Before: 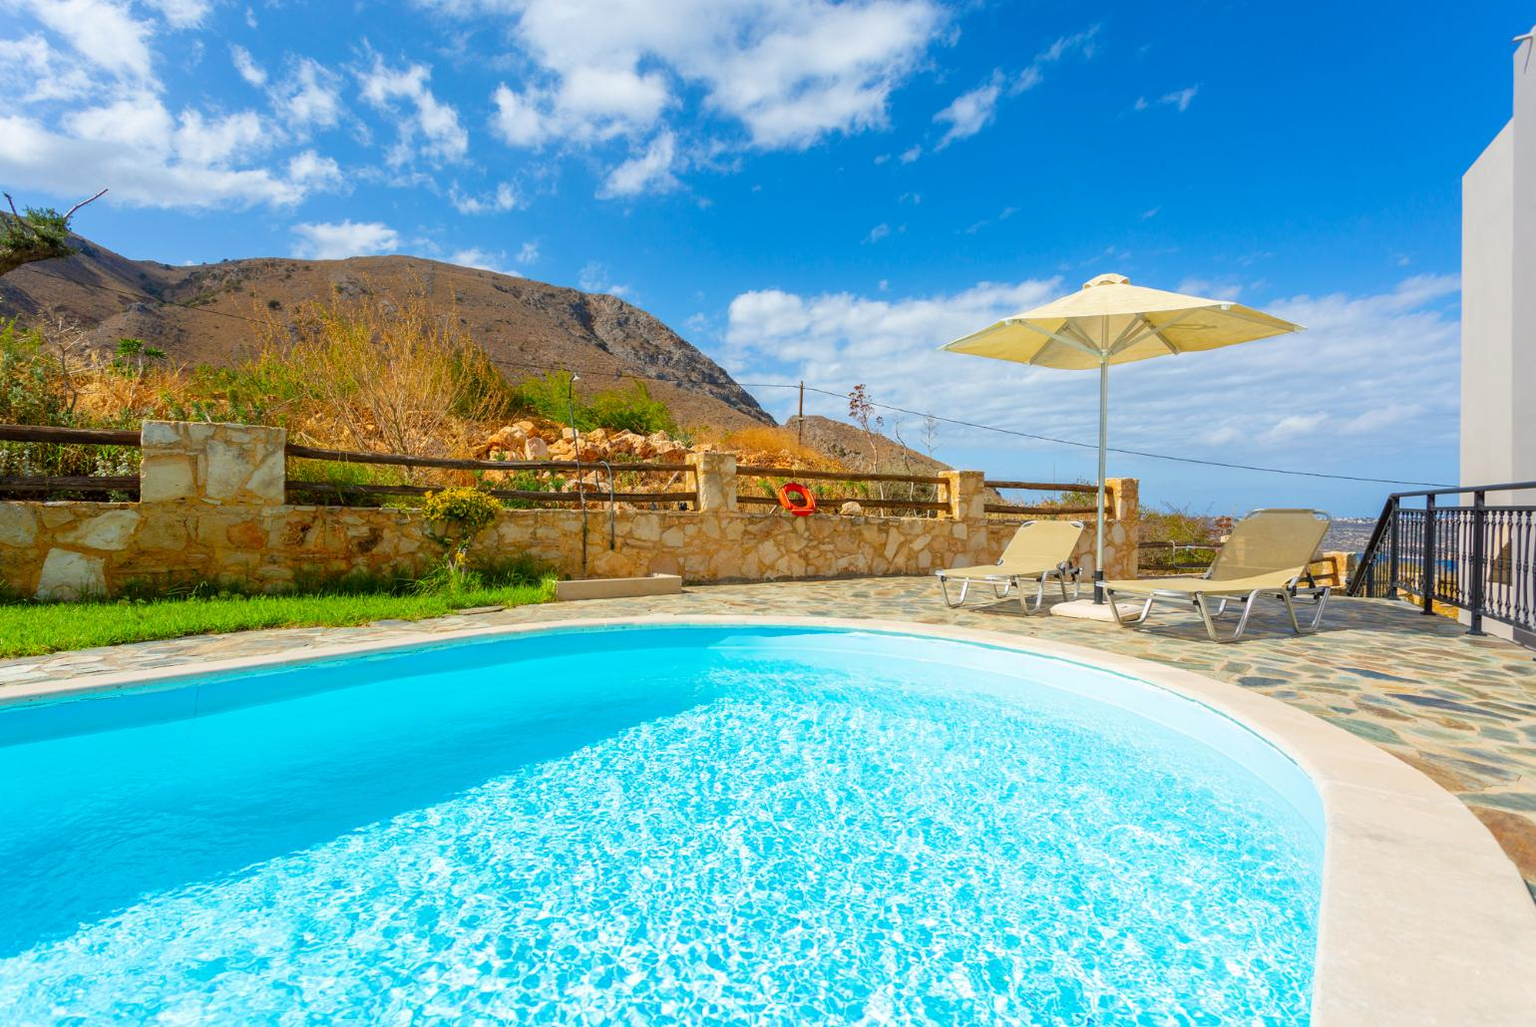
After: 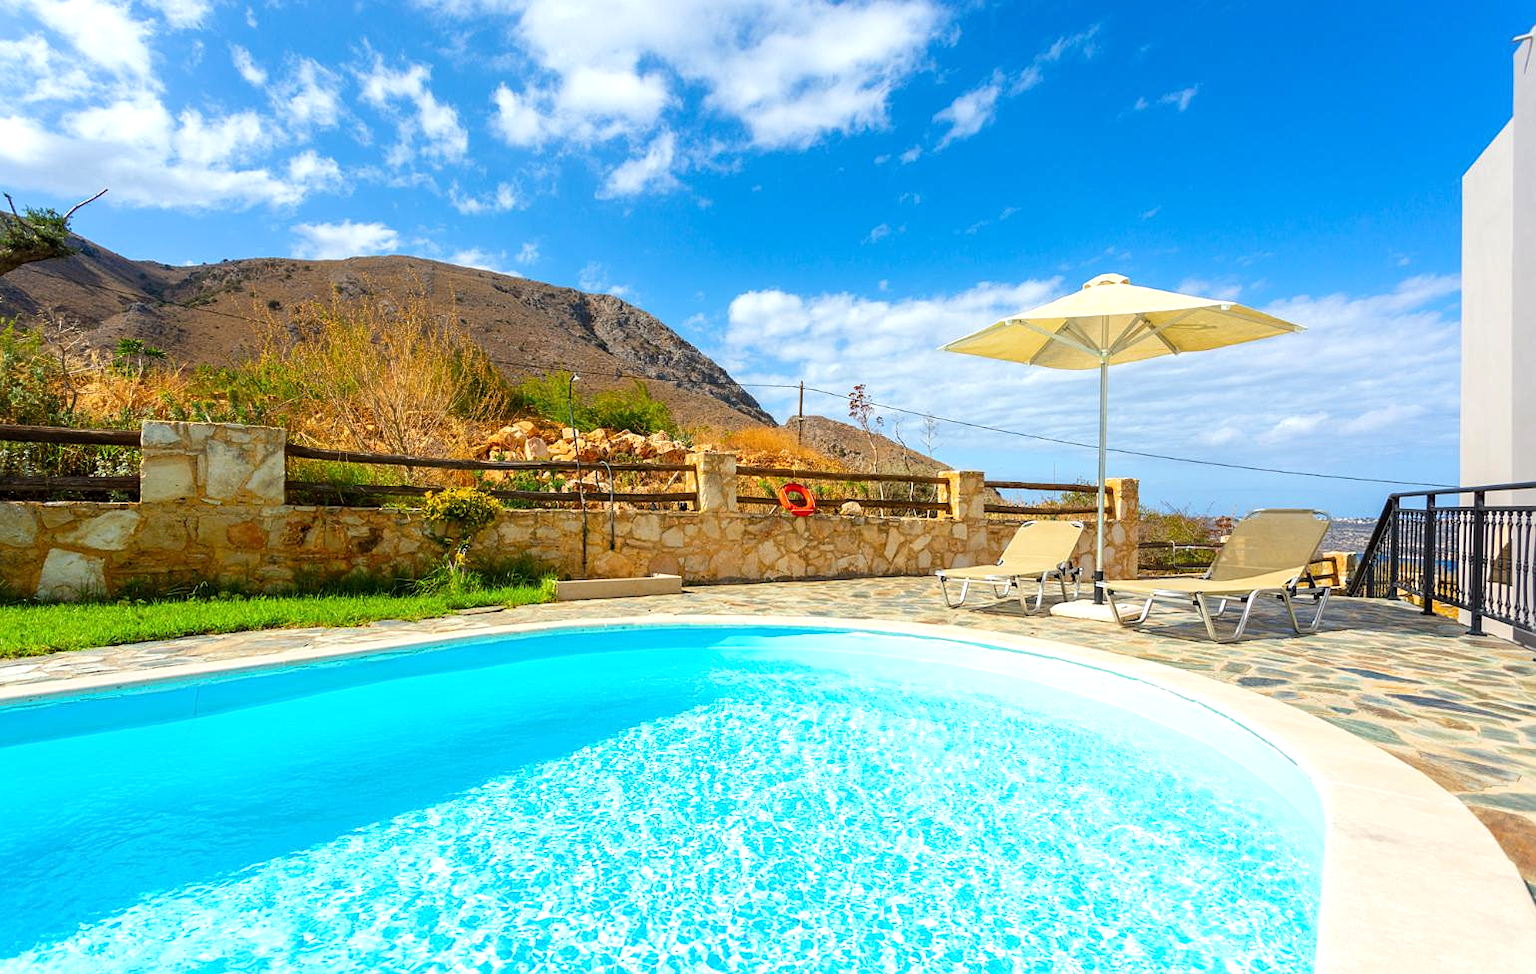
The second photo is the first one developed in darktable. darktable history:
sharpen: radius 1.272, amount 0.305, threshold 0
crop and rotate: top 0%, bottom 5.097%
tone equalizer: -8 EV -0.417 EV, -7 EV -0.389 EV, -6 EV -0.333 EV, -5 EV -0.222 EV, -3 EV 0.222 EV, -2 EV 0.333 EV, -1 EV 0.389 EV, +0 EV 0.417 EV, edges refinement/feathering 500, mask exposure compensation -1.57 EV, preserve details no
